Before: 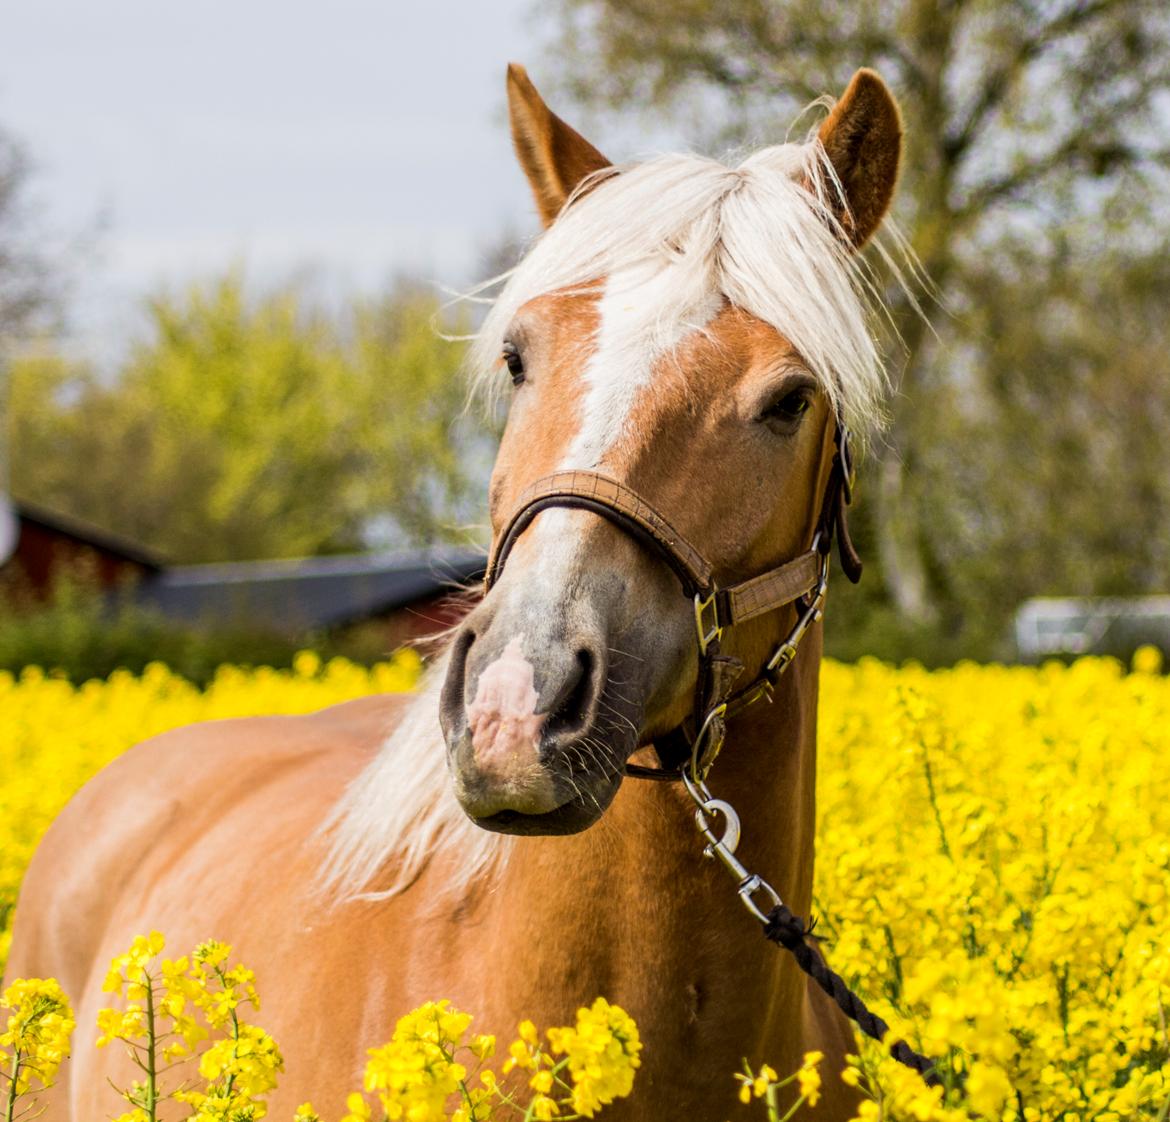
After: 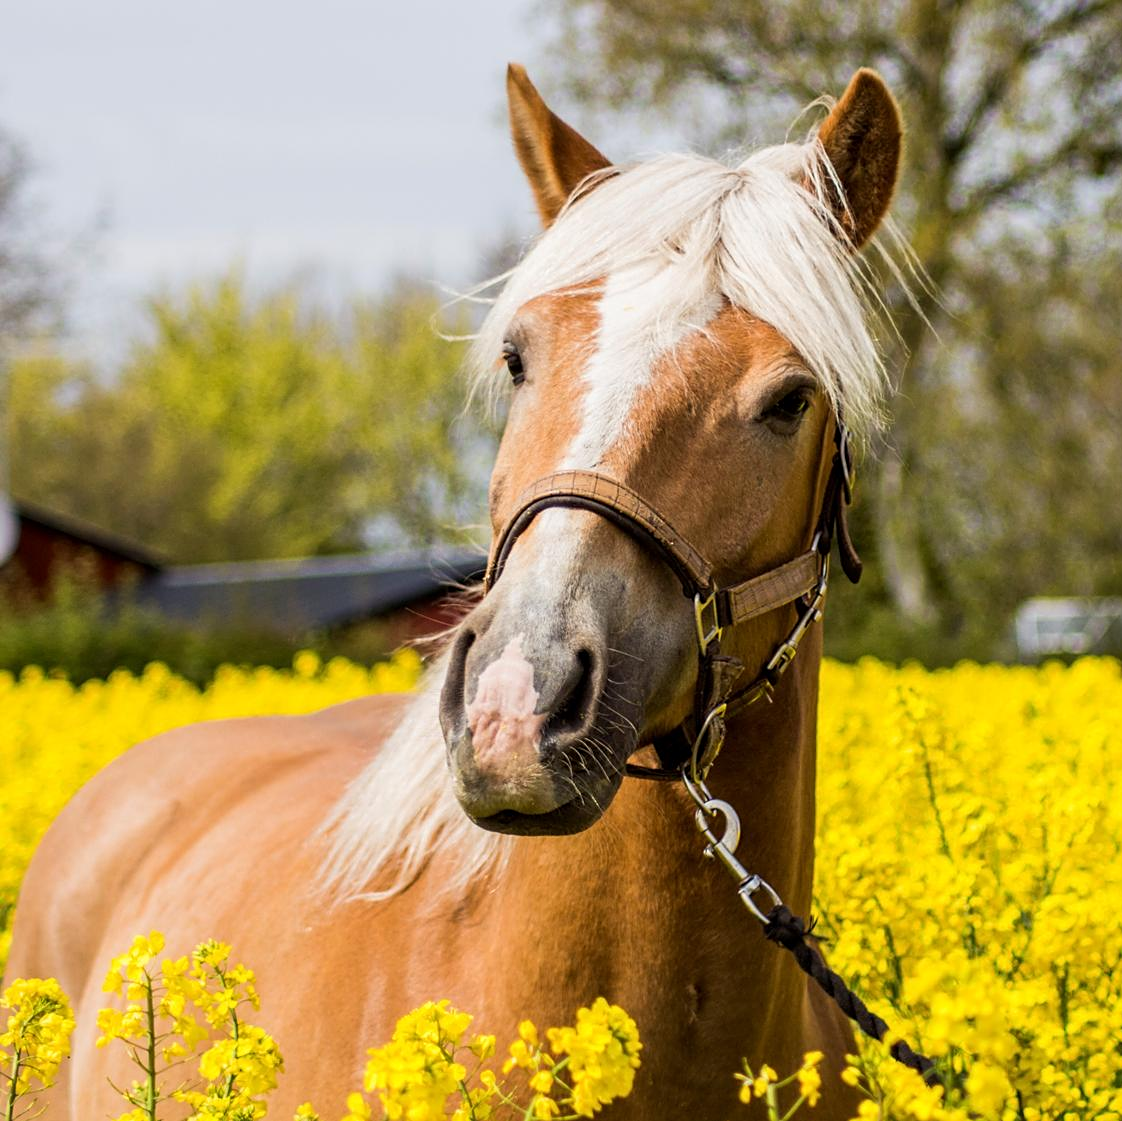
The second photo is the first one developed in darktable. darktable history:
sharpen: amount 0.215
crop: right 4.065%, bottom 0.045%
